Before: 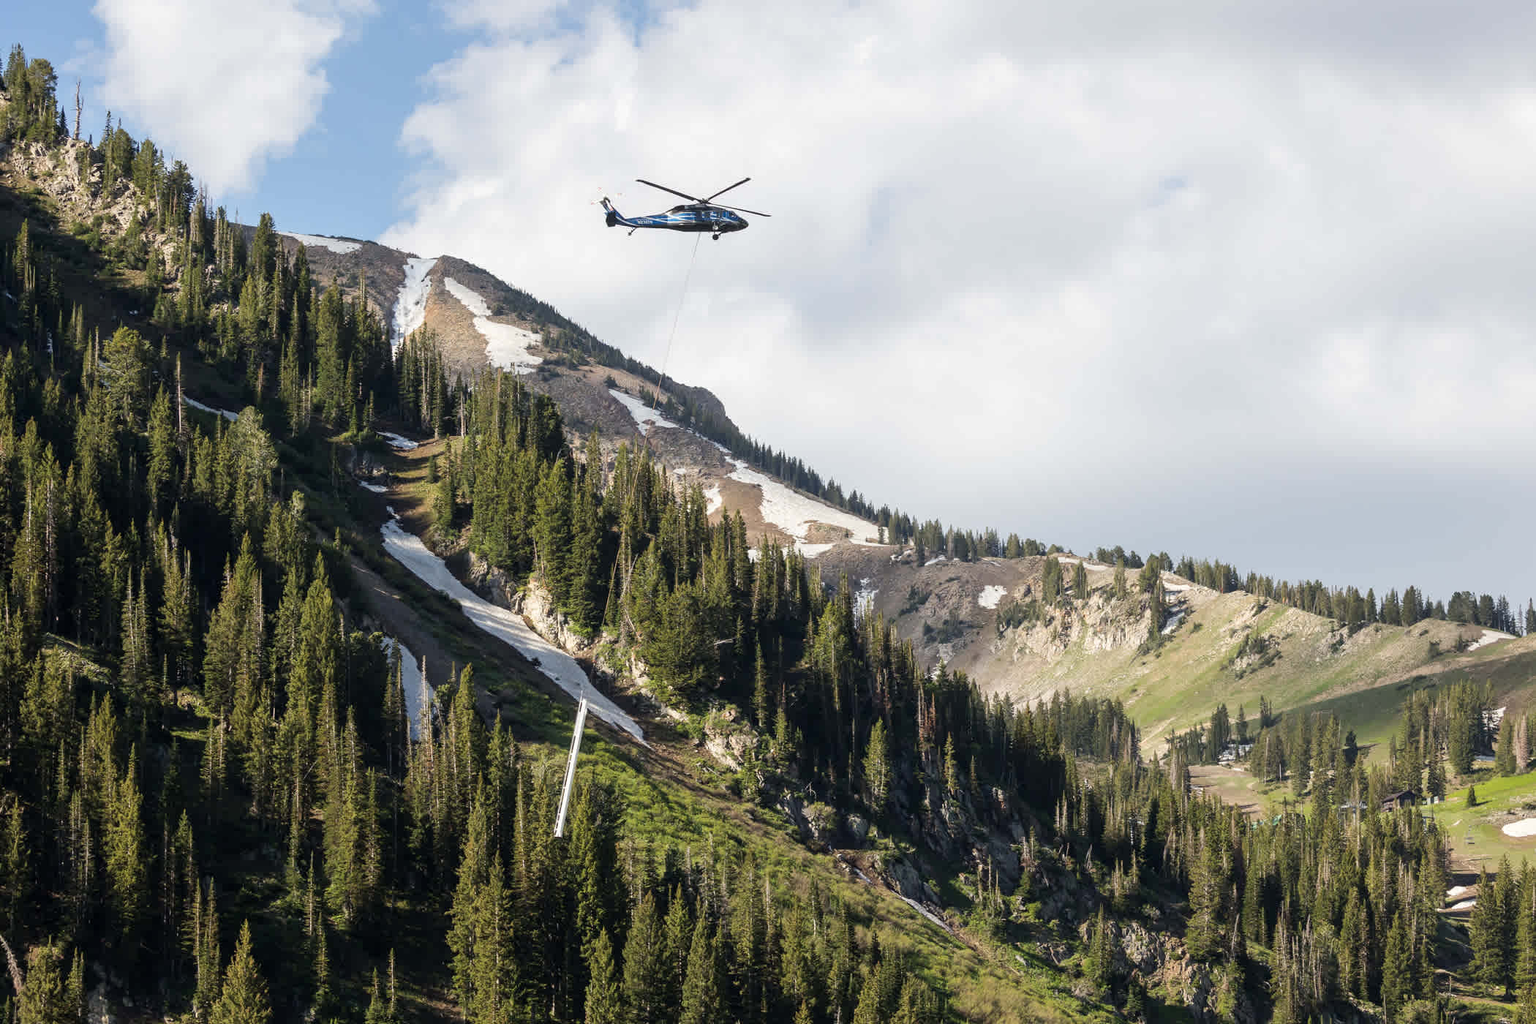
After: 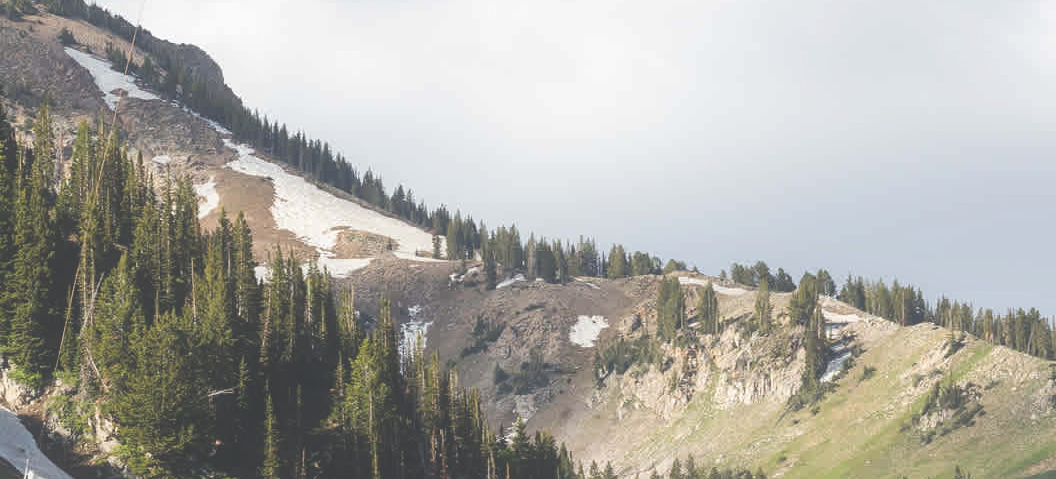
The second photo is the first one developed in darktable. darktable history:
crop: left 36.582%, top 34.705%, right 13.116%, bottom 31.053%
exposure: black level correction -0.04, exposure 0.061 EV, compensate highlight preservation false
contrast equalizer: octaves 7, y [[0.5, 0.488, 0.462, 0.461, 0.491, 0.5], [0.5 ×6], [0.5 ×6], [0 ×6], [0 ×6]]
